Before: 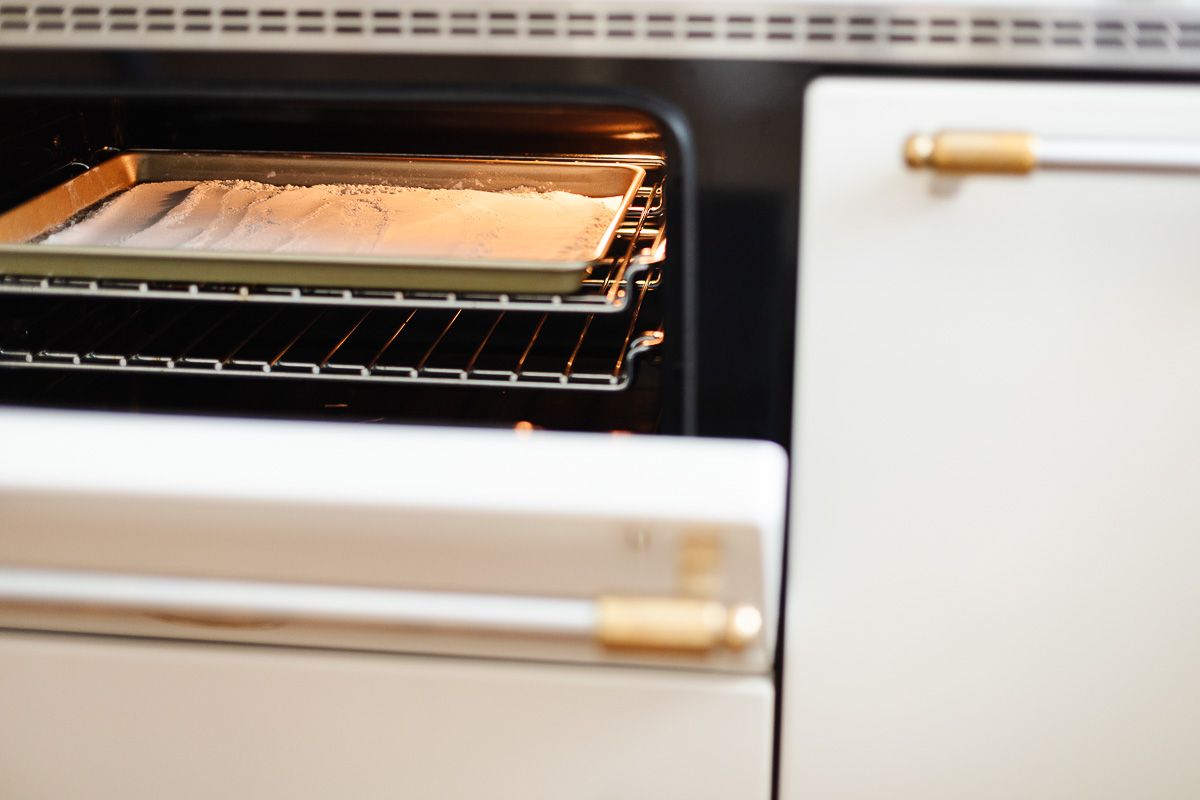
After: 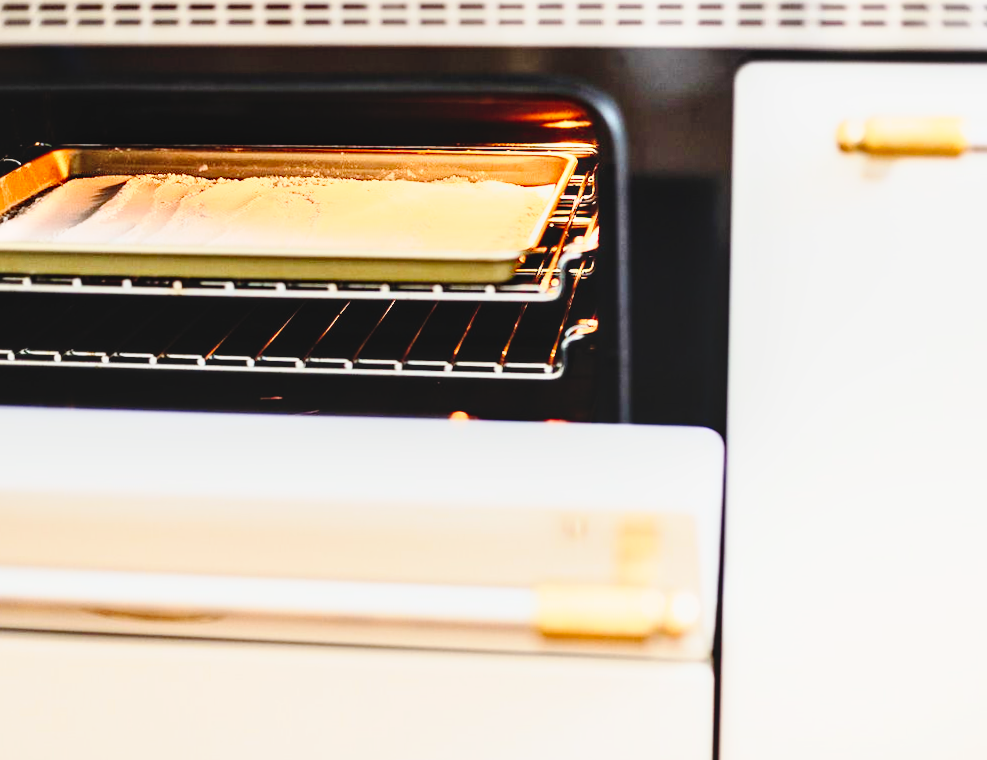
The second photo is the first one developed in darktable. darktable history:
crop and rotate: angle 0.786°, left 4.514%, top 0.426%, right 11.471%, bottom 2.595%
tone curve: curves: ch0 [(0, 0) (0.003, 0.003) (0.011, 0.005) (0.025, 0.008) (0.044, 0.012) (0.069, 0.02) (0.1, 0.031) (0.136, 0.047) (0.177, 0.088) (0.224, 0.141) (0.277, 0.222) (0.335, 0.32) (0.399, 0.422) (0.468, 0.523) (0.543, 0.623) (0.623, 0.716) (0.709, 0.796) (0.801, 0.878) (0.898, 0.957) (1, 1)], preserve colors none
local contrast: on, module defaults
base curve: curves: ch0 [(0, 0) (0.688, 0.865) (1, 1)]
contrast brightness saturation: contrast 0.205, brightness 0.157, saturation 0.222
